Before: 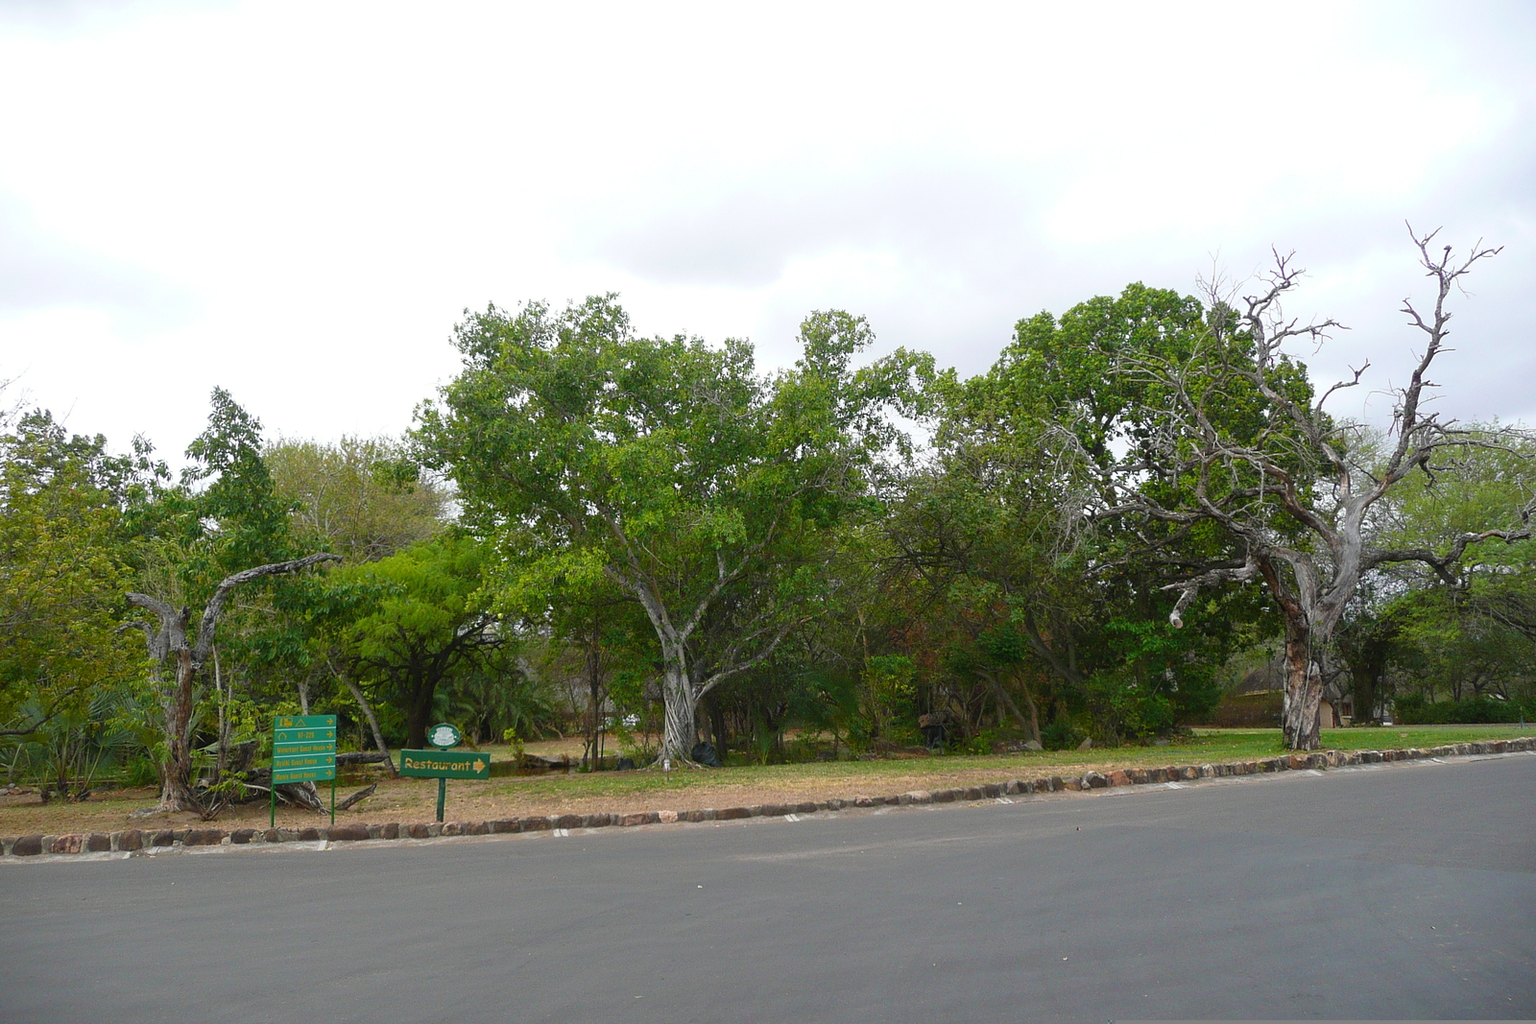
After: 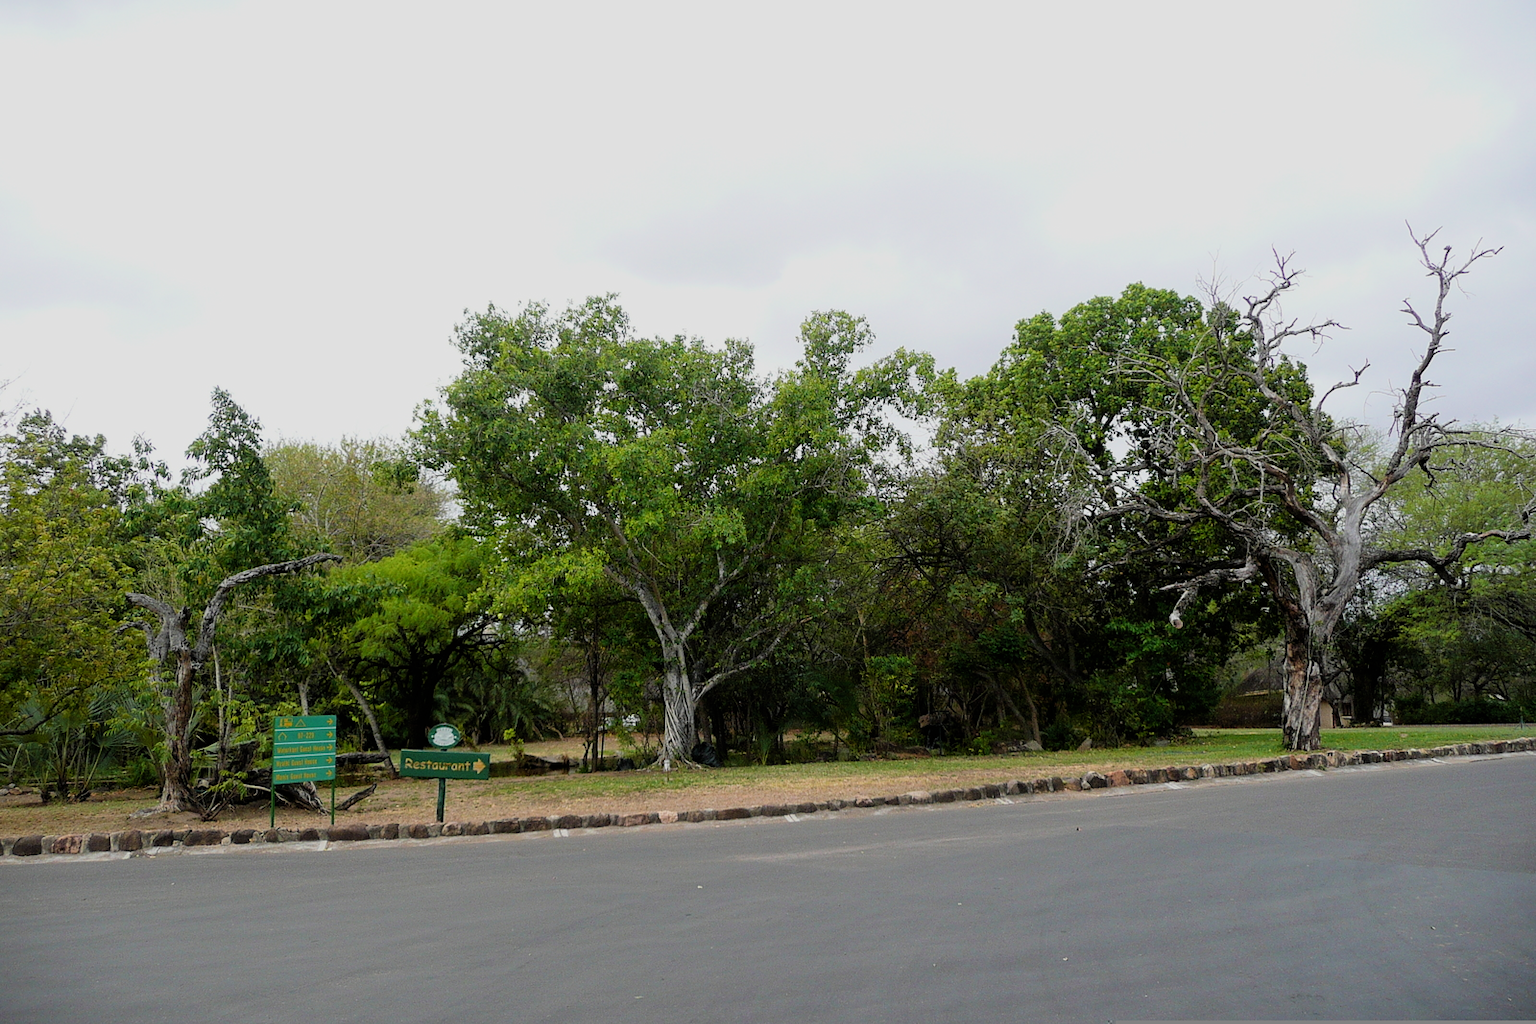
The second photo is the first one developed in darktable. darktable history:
filmic rgb: black relative exposure -5 EV, white relative exposure 3.99 EV, threshold 5.99 EV, hardness 2.91, contrast 1.201, enable highlight reconstruction true
